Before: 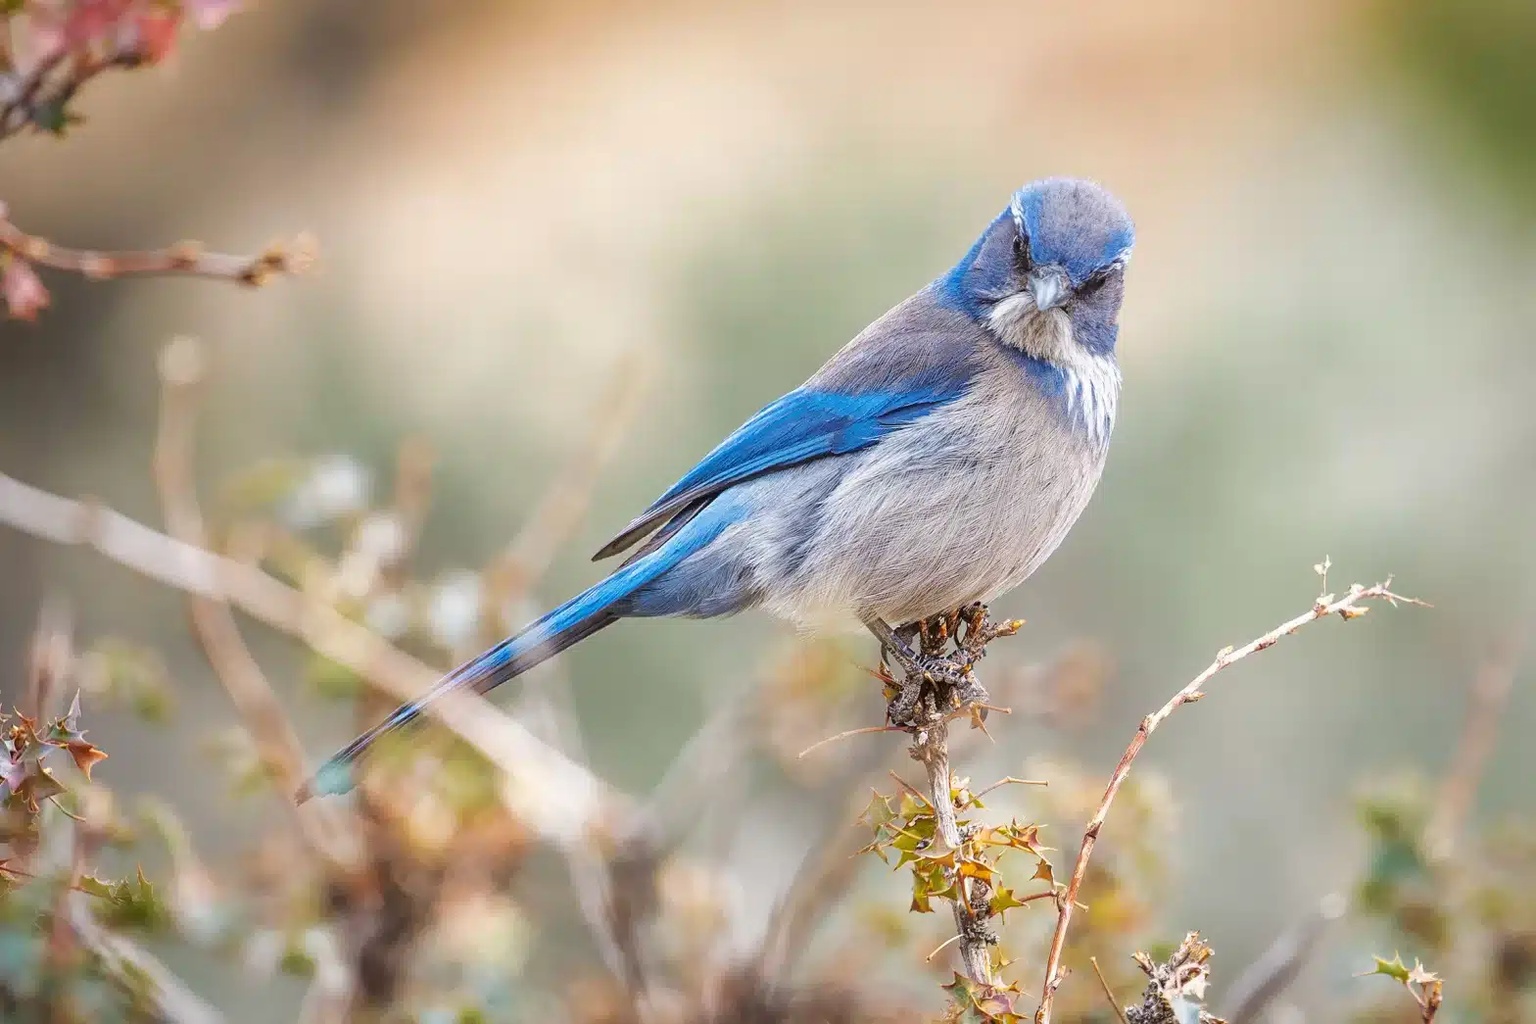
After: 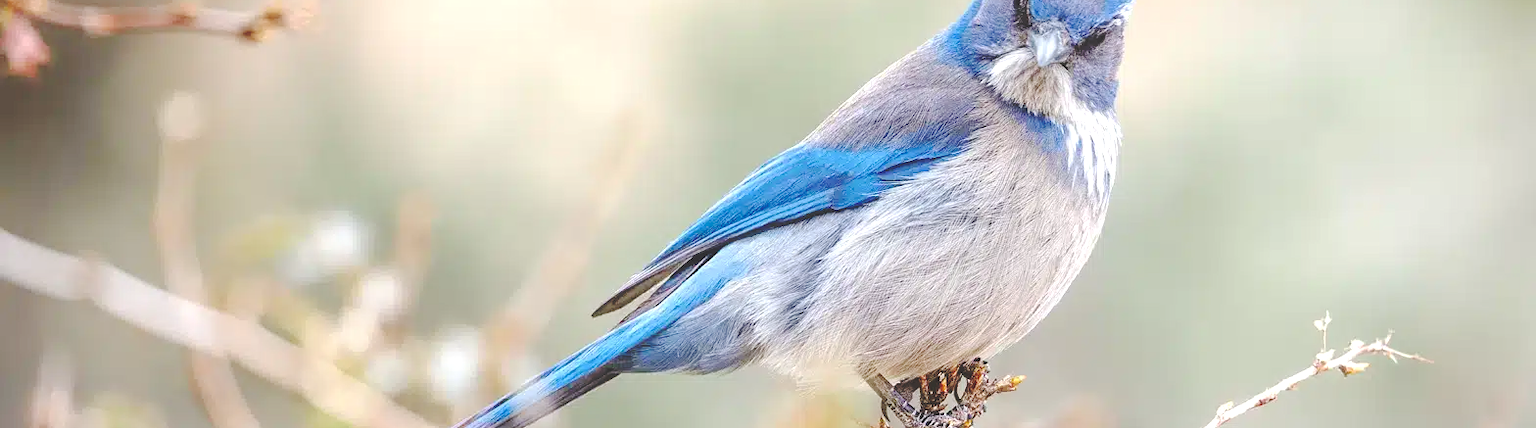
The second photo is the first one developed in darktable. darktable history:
base curve: curves: ch0 [(0, 0.024) (0.055, 0.065) (0.121, 0.166) (0.236, 0.319) (0.693, 0.726) (1, 1)], preserve colors none
crop and rotate: top 23.84%, bottom 34.294%
exposure: exposure 0.4 EV, compensate highlight preservation false
